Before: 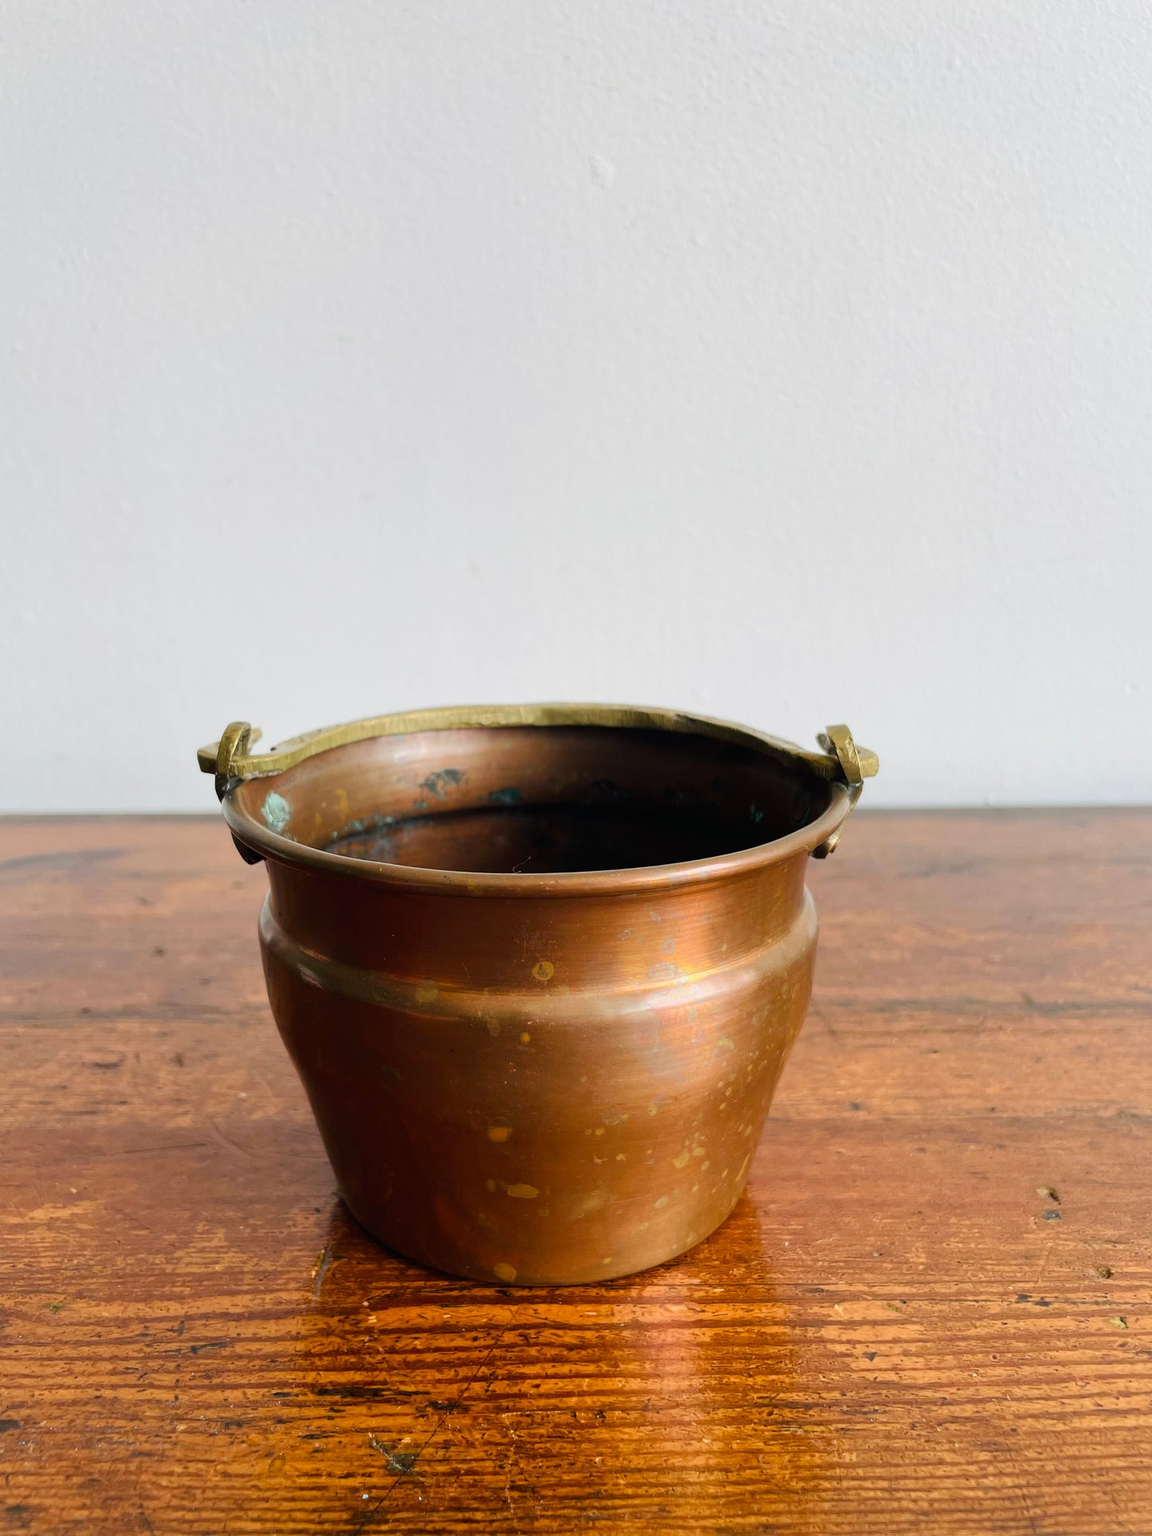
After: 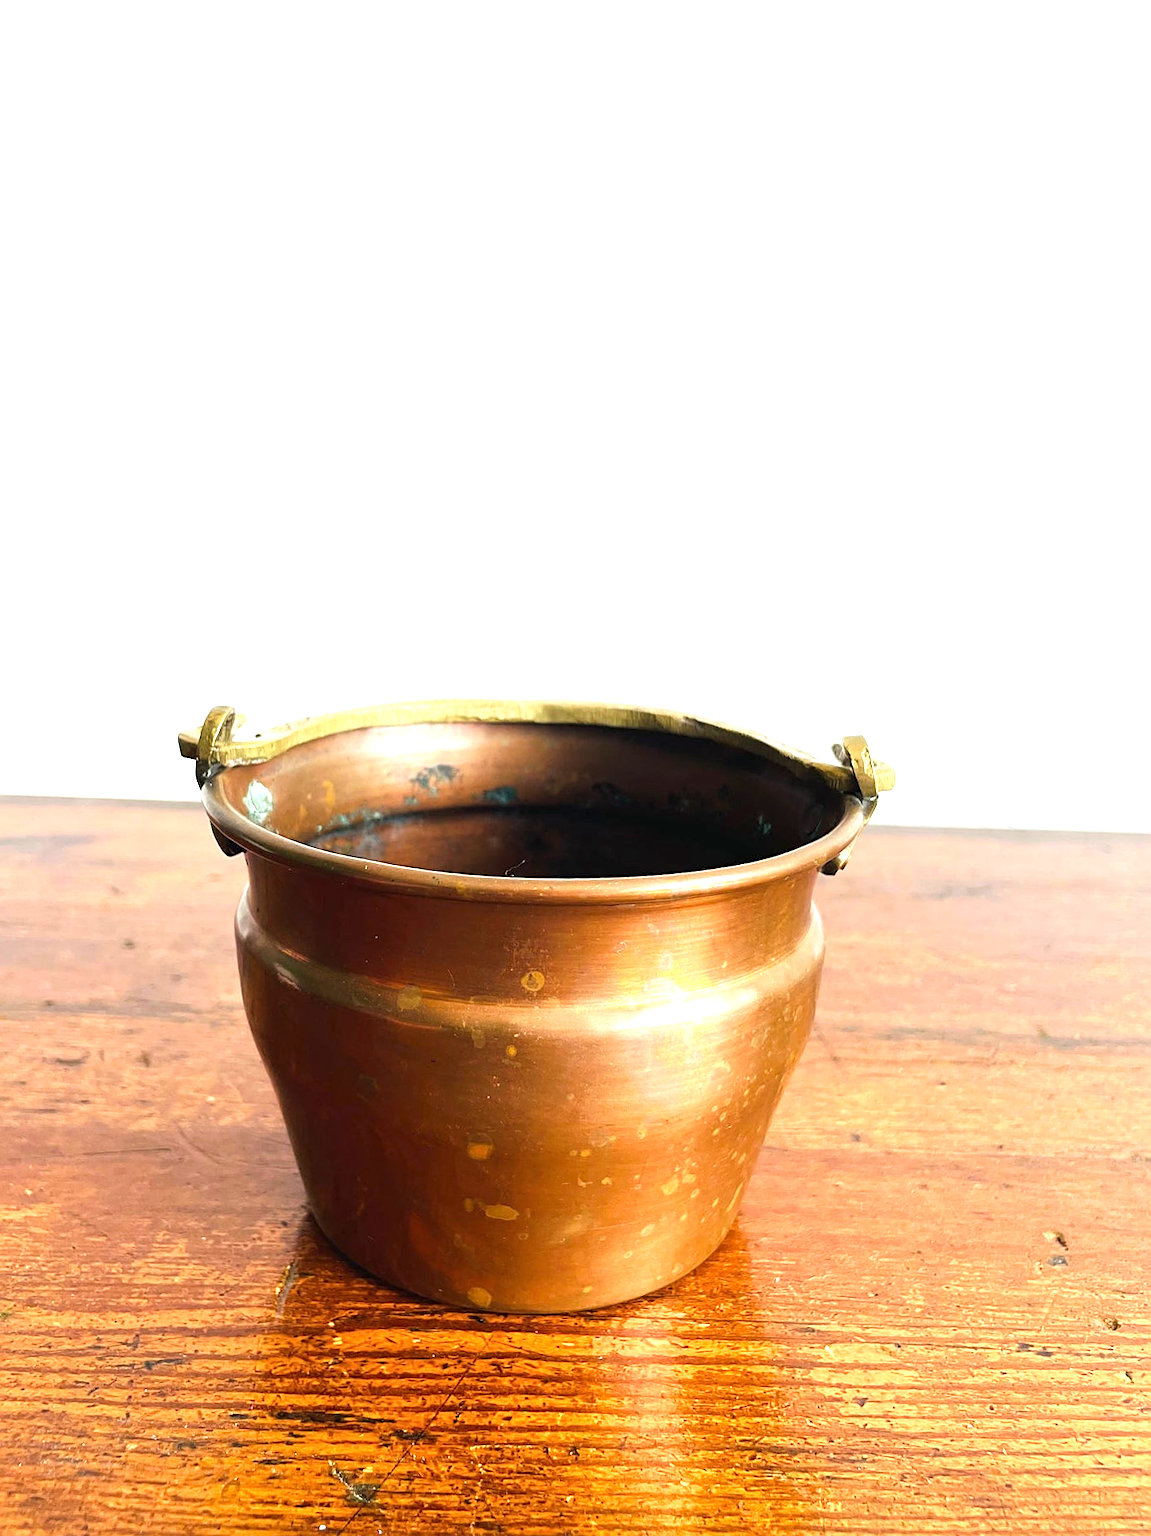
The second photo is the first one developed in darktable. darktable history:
crop and rotate: angle -2.38°
exposure: black level correction 0, exposure 1.2 EV, compensate exposure bias true, compensate highlight preservation false
sharpen: on, module defaults
